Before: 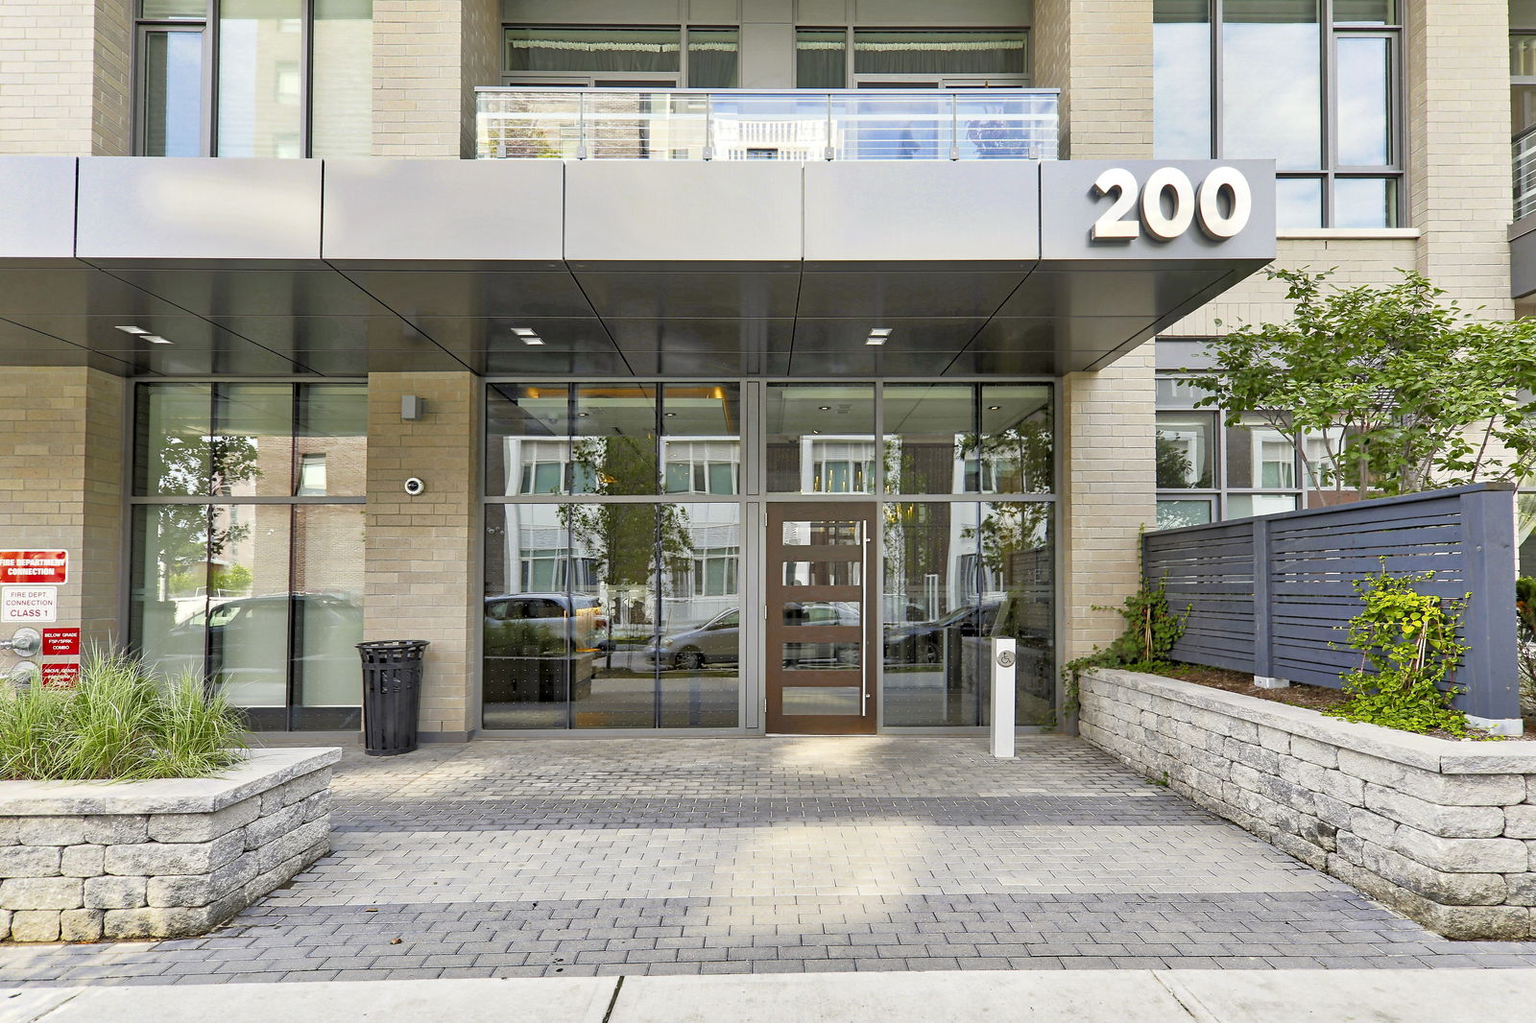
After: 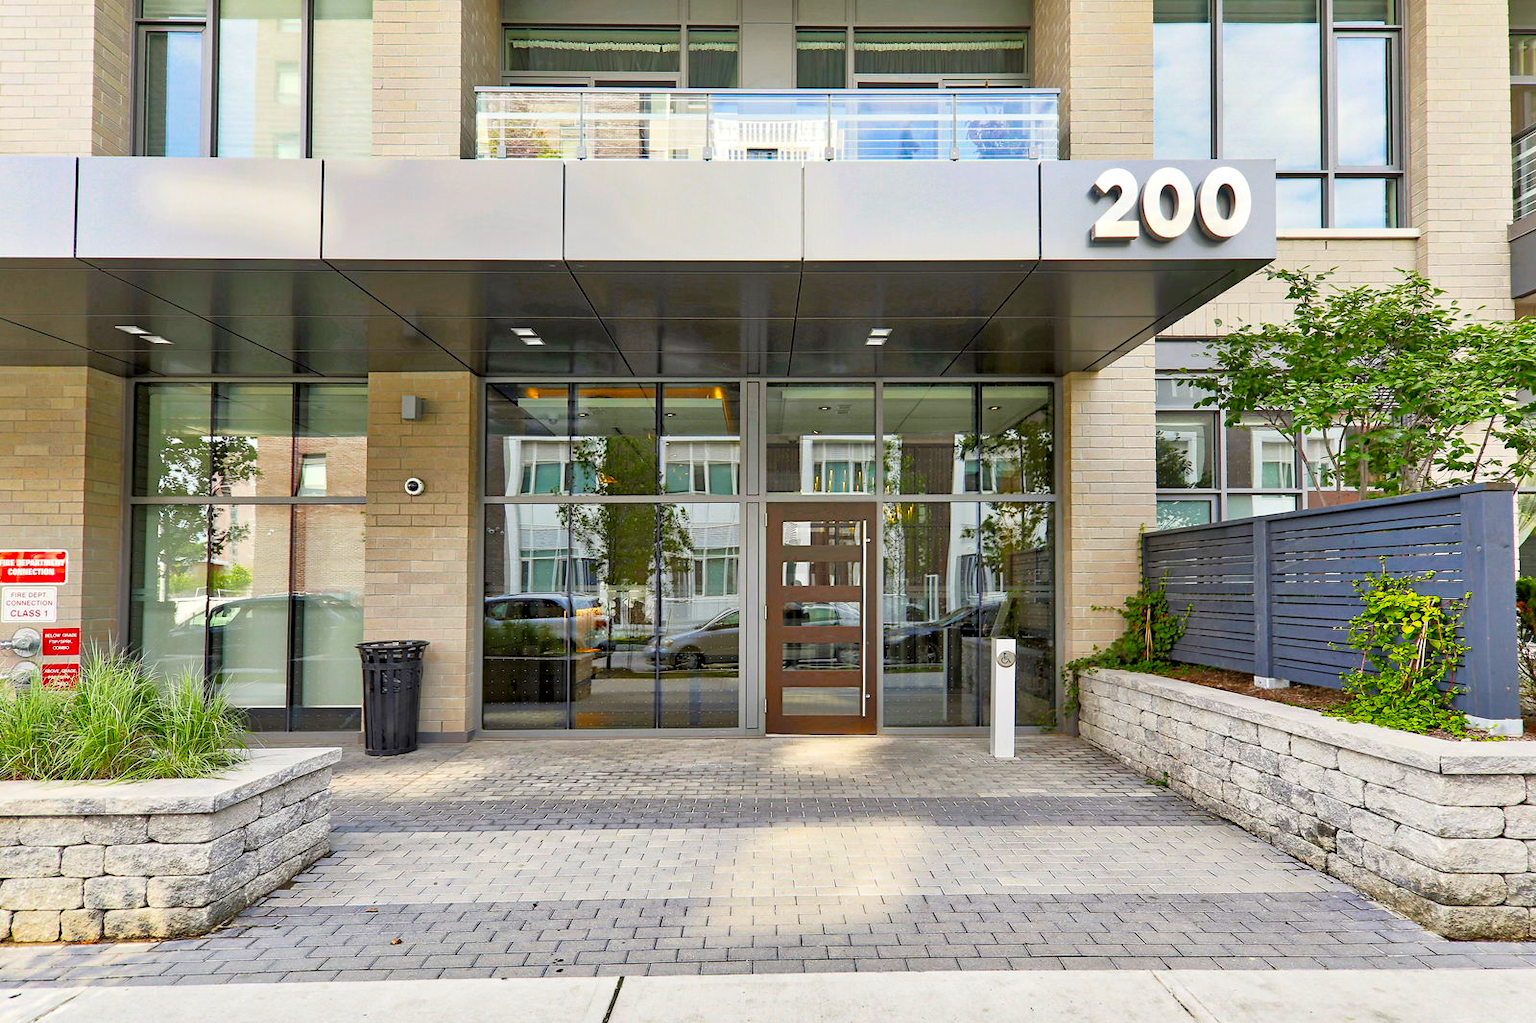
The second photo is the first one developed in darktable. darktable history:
contrast brightness saturation: contrast 0.09, saturation 0.28
